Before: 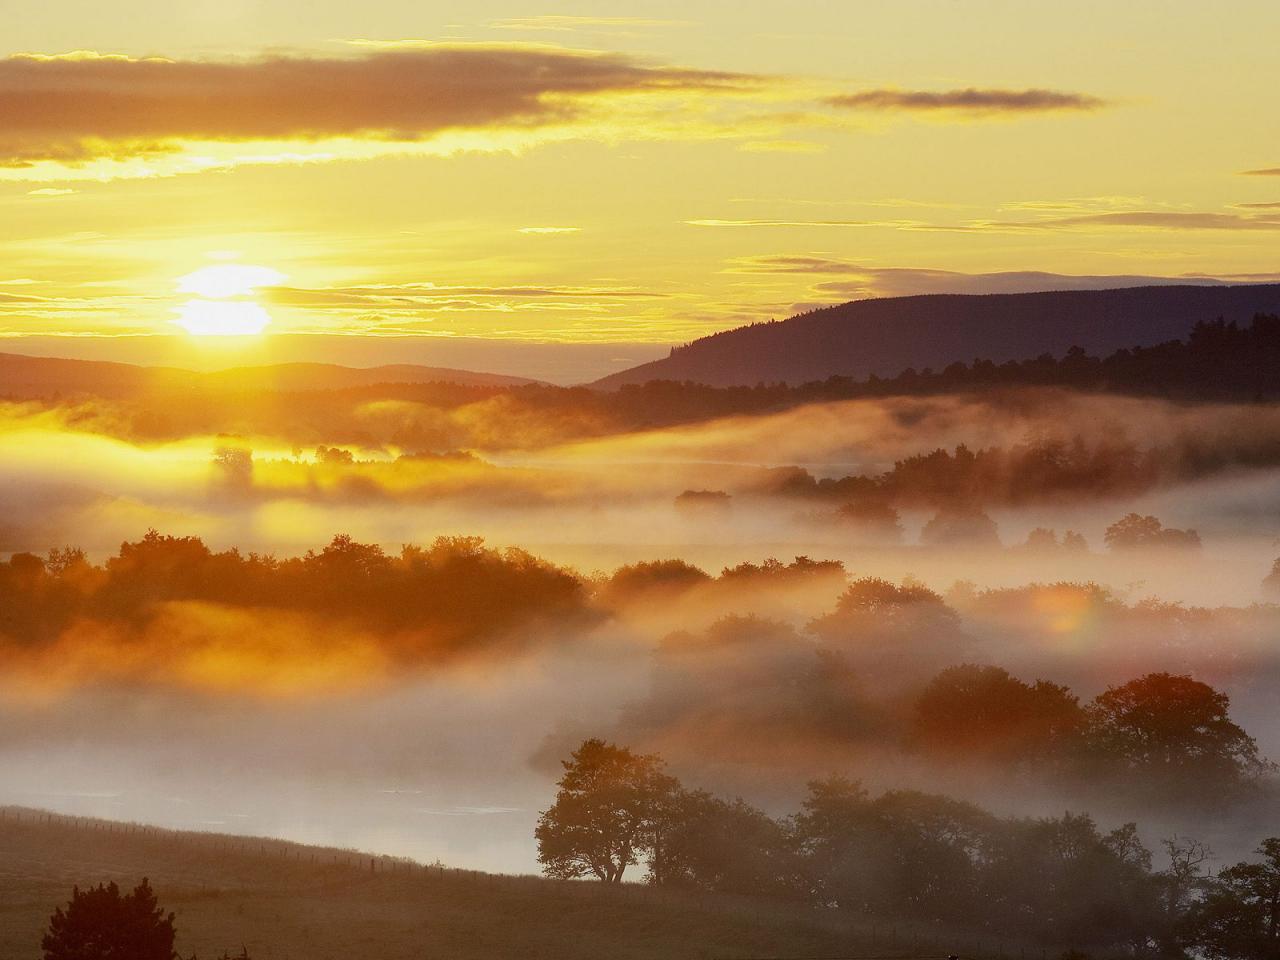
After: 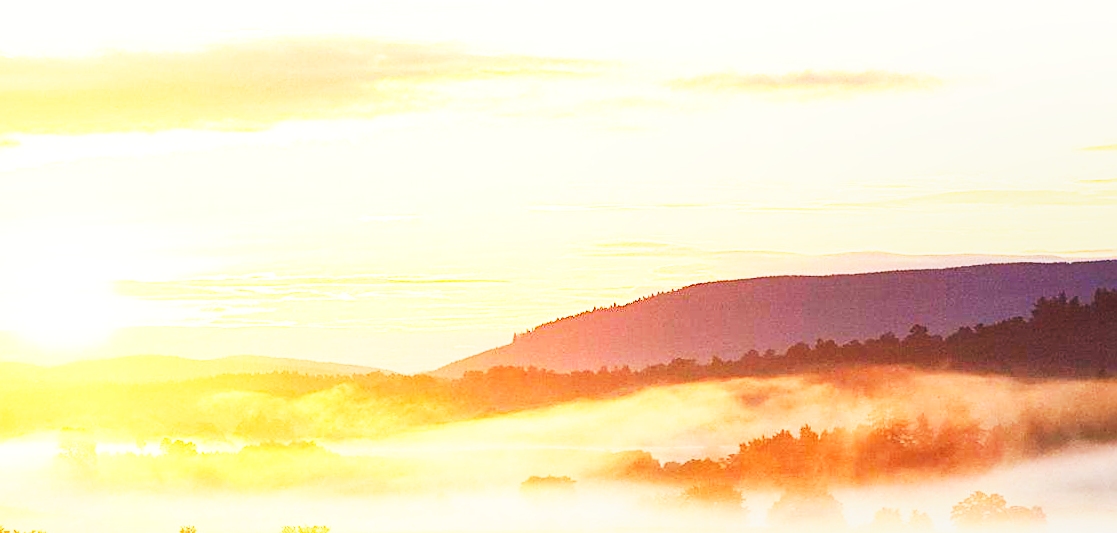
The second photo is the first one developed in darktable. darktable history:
sharpen: on, module defaults
crop and rotate: left 11.812%, bottom 42.776%
local contrast: highlights 68%, shadows 68%, detail 82%, midtone range 0.325
white balance: emerald 1
rotate and perspective: rotation -1°, crop left 0.011, crop right 0.989, crop top 0.025, crop bottom 0.975
base curve: curves: ch0 [(0, 0) (0.007, 0.004) (0.027, 0.03) (0.046, 0.07) (0.207, 0.54) (0.442, 0.872) (0.673, 0.972) (1, 1)], preserve colors none
exposure: black level correction 0, exposure 1.2 EV, compensate highlight preservation false
